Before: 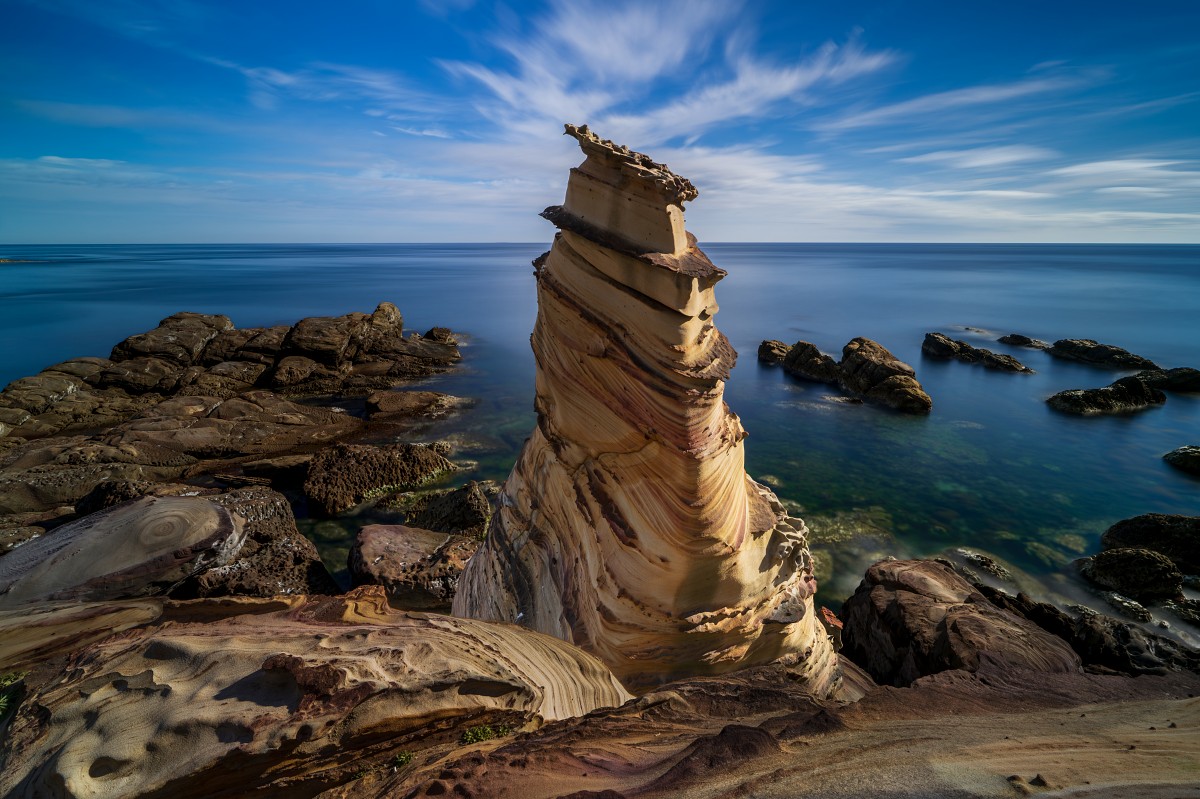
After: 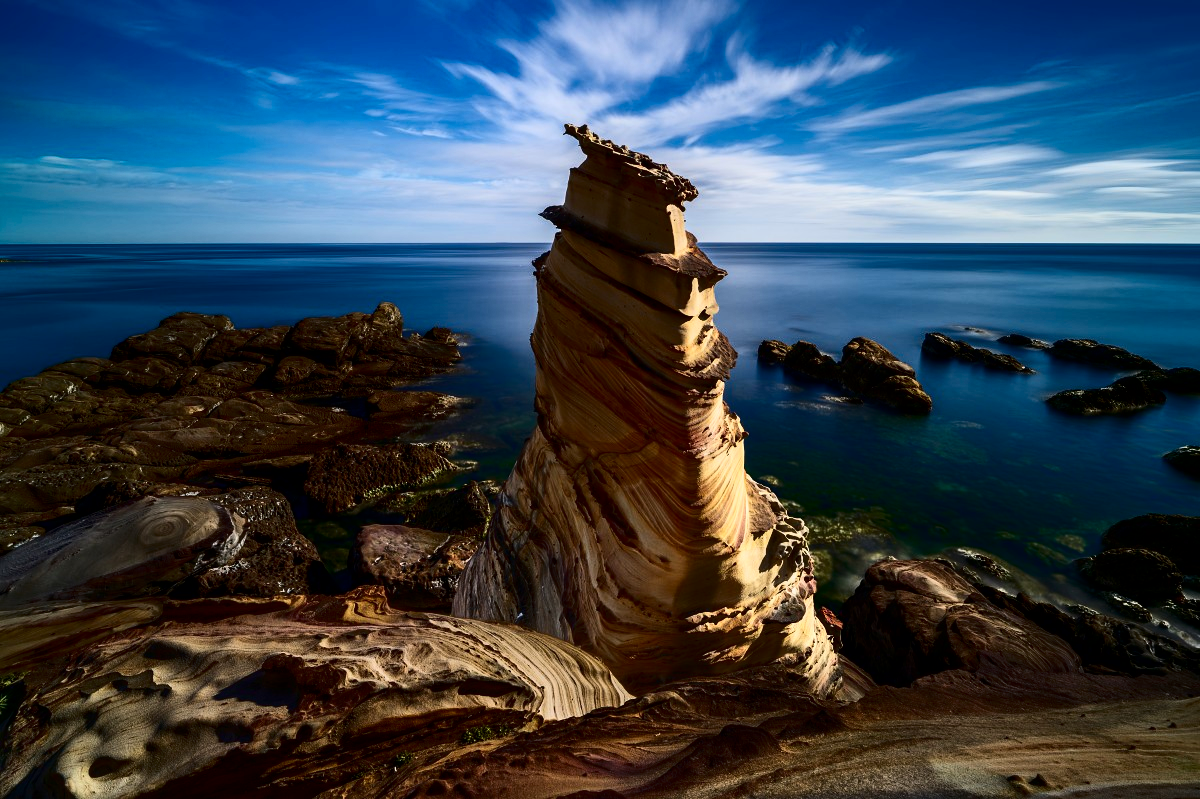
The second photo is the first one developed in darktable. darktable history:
contrast equalizer: octaves 7, y [[0.6 ×6], [0.55 ×6], [0 ×6], [0 ×6], [0 ×6]], mix 0.15
contrast brightness saturation: contrast 0.32, brightness -0.08, saturation 0.17
